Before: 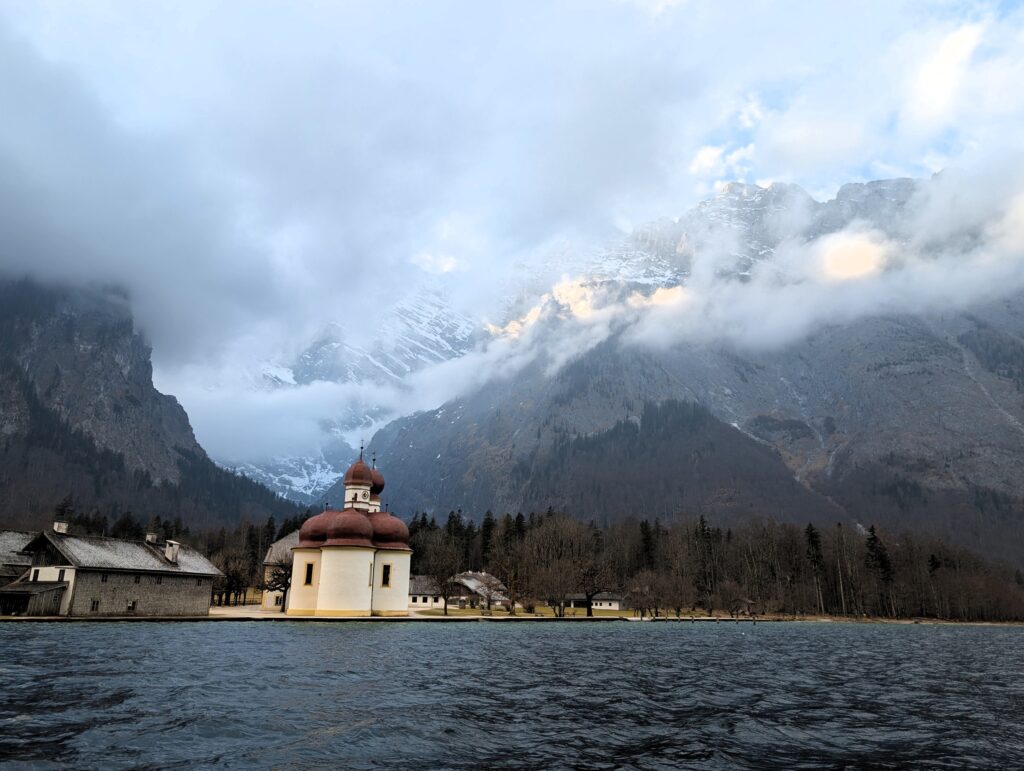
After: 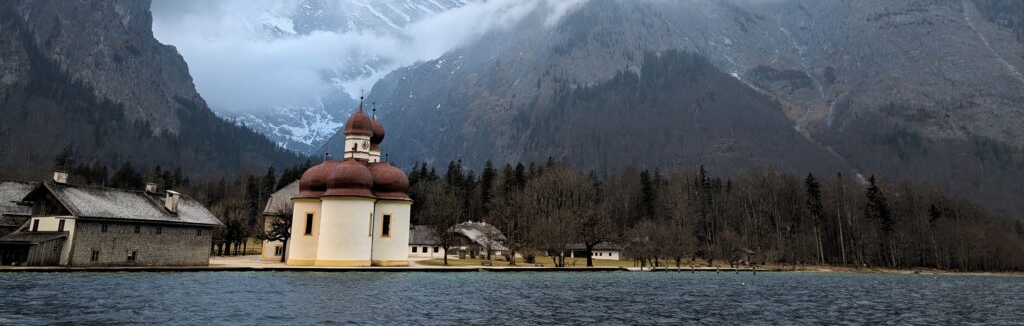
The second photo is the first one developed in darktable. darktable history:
crop: top 45.497%, bottom 12.165%
